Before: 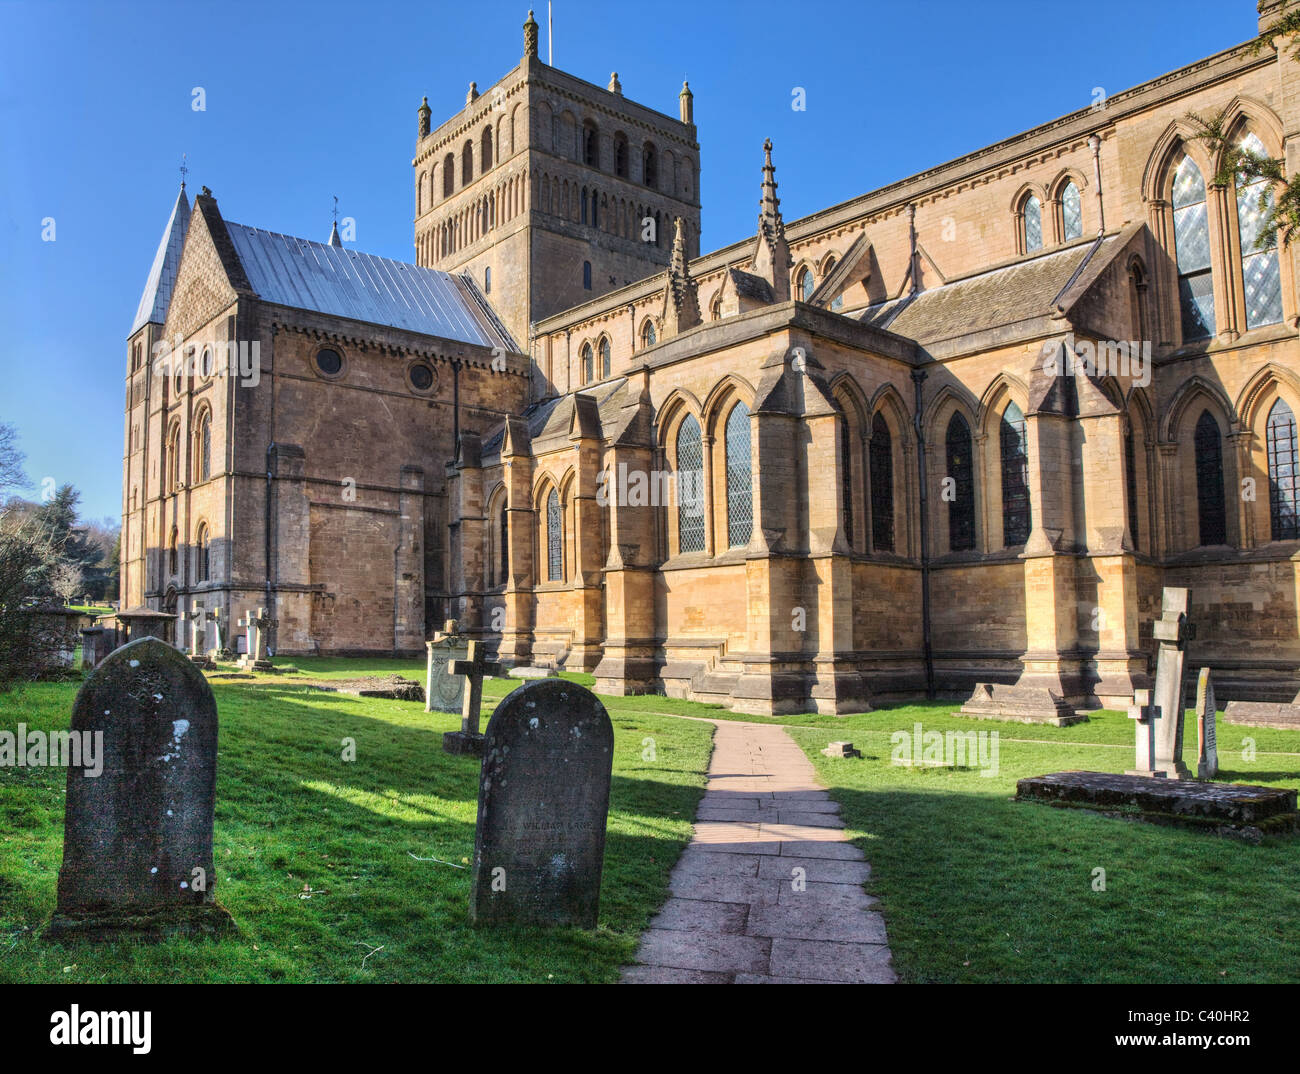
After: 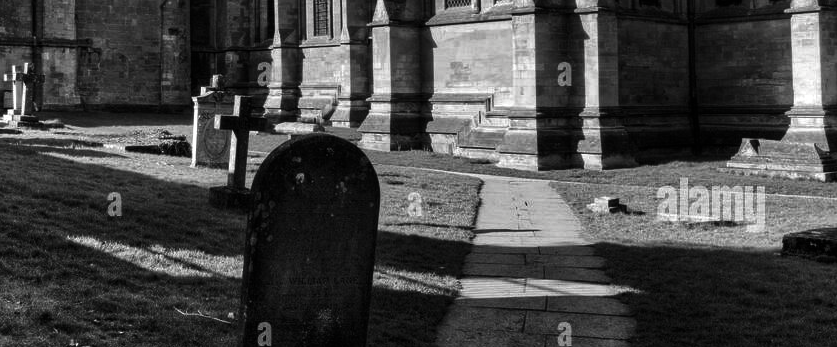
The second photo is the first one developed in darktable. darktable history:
crop: left 18.064%, top 50.795%, right 17.486%, bottom 16.816%
contrast brightness saturation: contrast -0.039, brightness -0.594, saturation -0.99
exposure: black level correction 0.001, exposure 0.193 EV, compensate exposure bias true, compensate highlight preservation false
